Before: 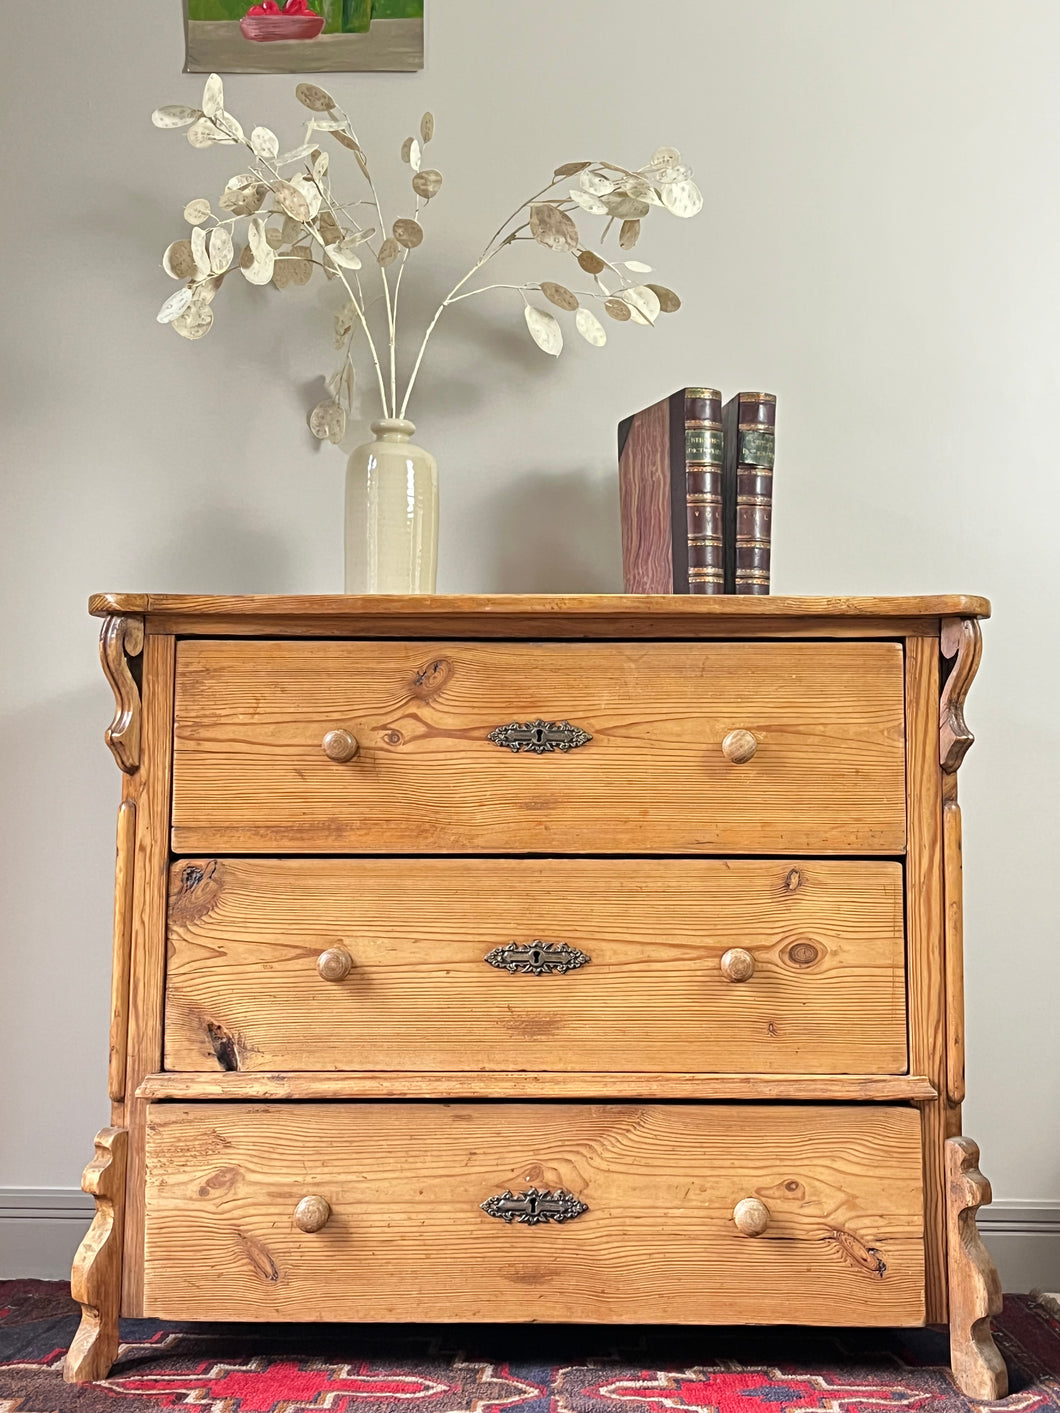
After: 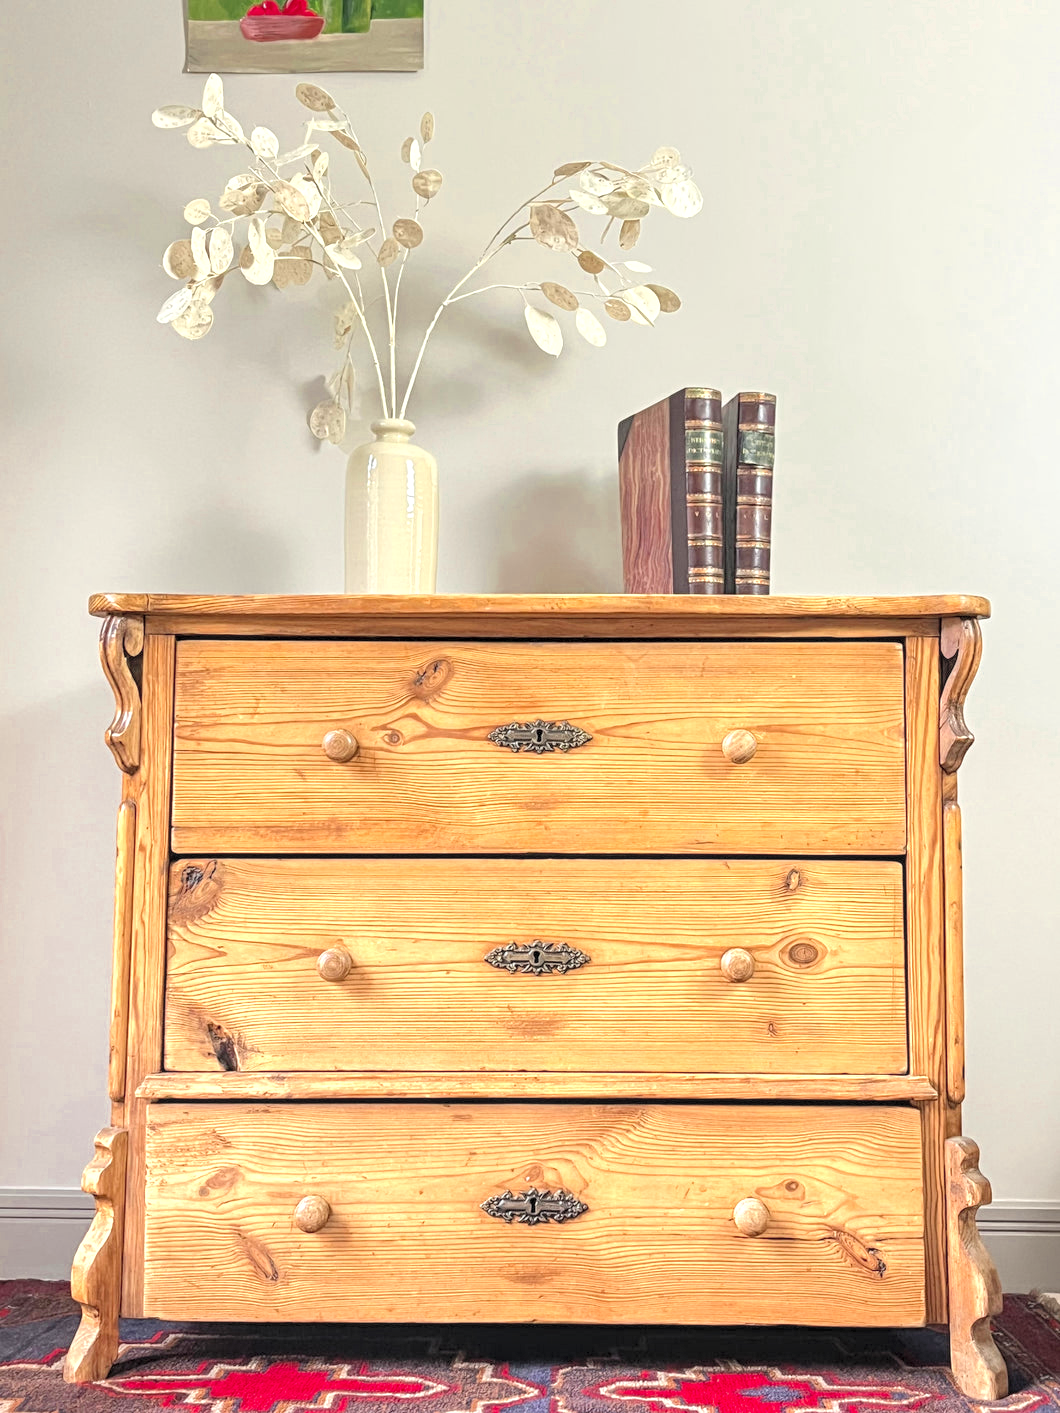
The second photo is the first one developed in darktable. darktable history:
contrast brightness saturation: brightness 0.28
local contrast: on, module defaults
color zones: curves: ch0 [(0.004, 0.305) (0.261, 0.623) (0.389, 0.399) (0.708, 0.571) (0.947, 0.34)]; ch1 [(0.025, 0.645) (0.229, 0.584) (0.326, 0.551) (0.484, 0.262) (0.757, 0.643)]
